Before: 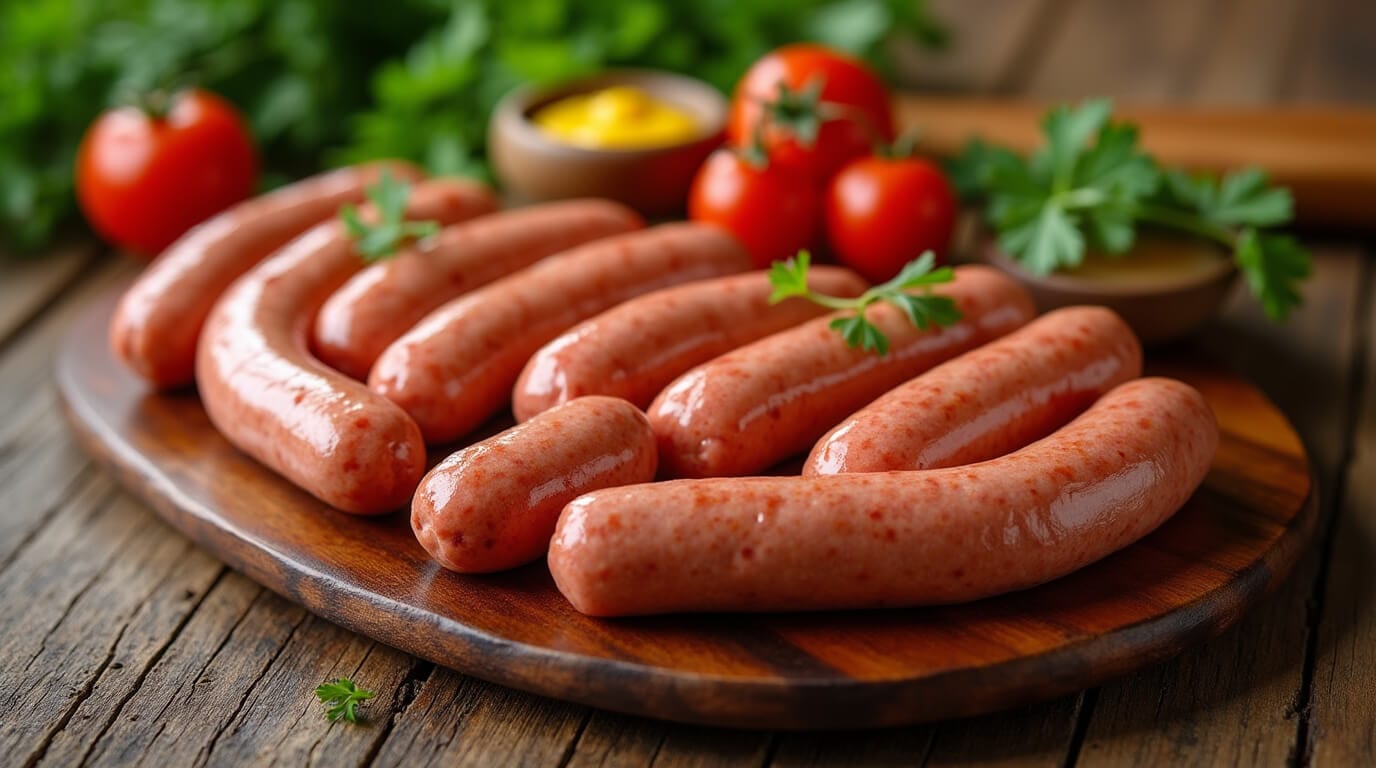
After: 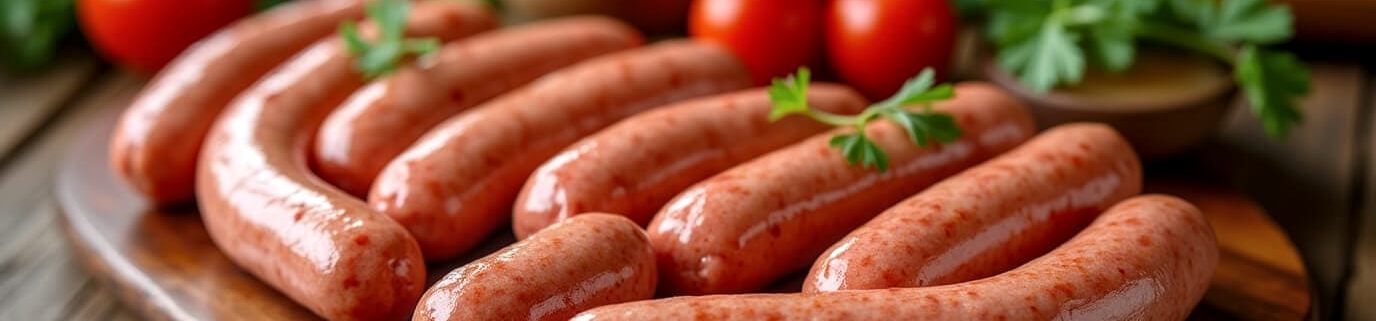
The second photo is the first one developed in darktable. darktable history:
crop and rotate: top 23.84%, bottom 34.294%
local contrast: on, module defaults
